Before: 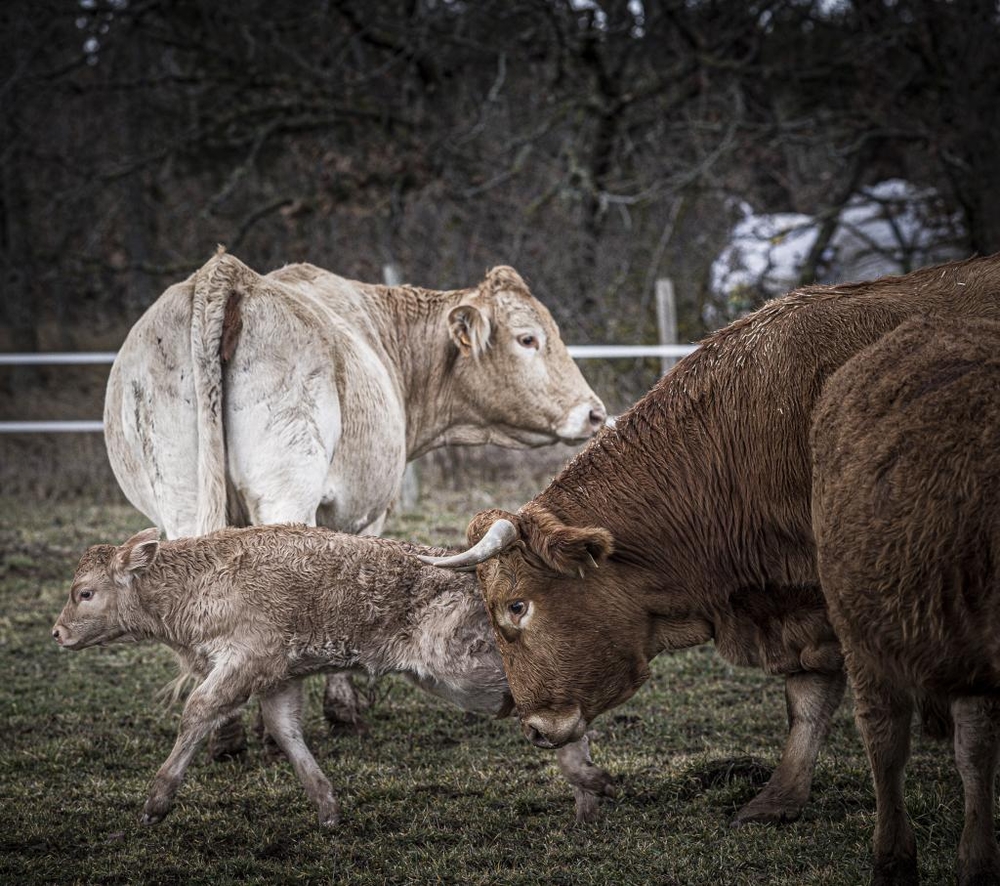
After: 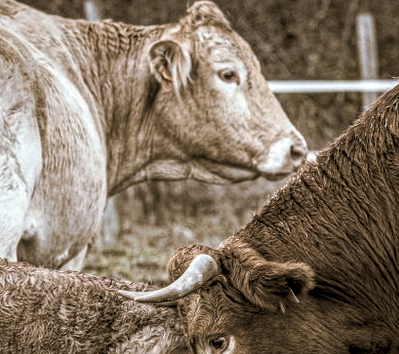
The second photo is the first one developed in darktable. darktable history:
crop: left 30%, top 30%, right 30%, bottom 30%
exposure: black level correction 0.001, compensate highlight preservation false
split-toning: shadows › hue 37.98°, highlights › hue 185.58°, balance -55.261
local contrast: highlights 61%, detail 143%, midtone range 0.428
